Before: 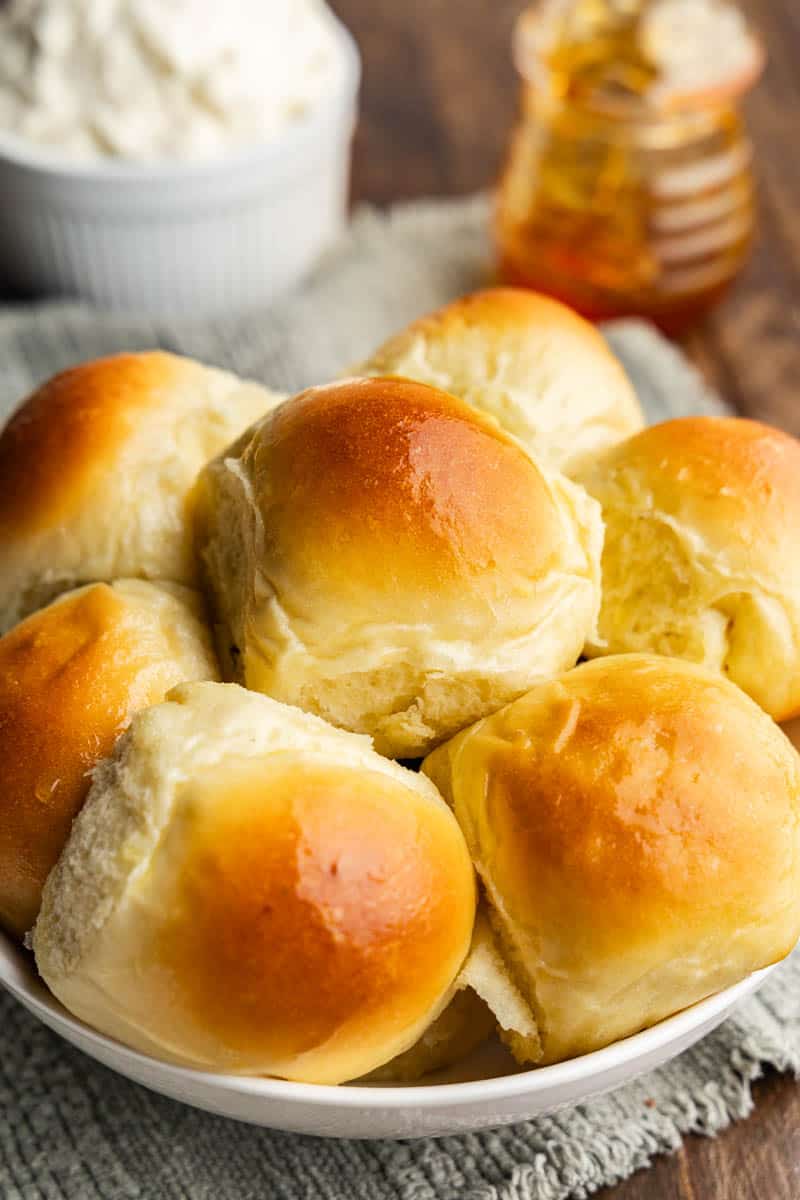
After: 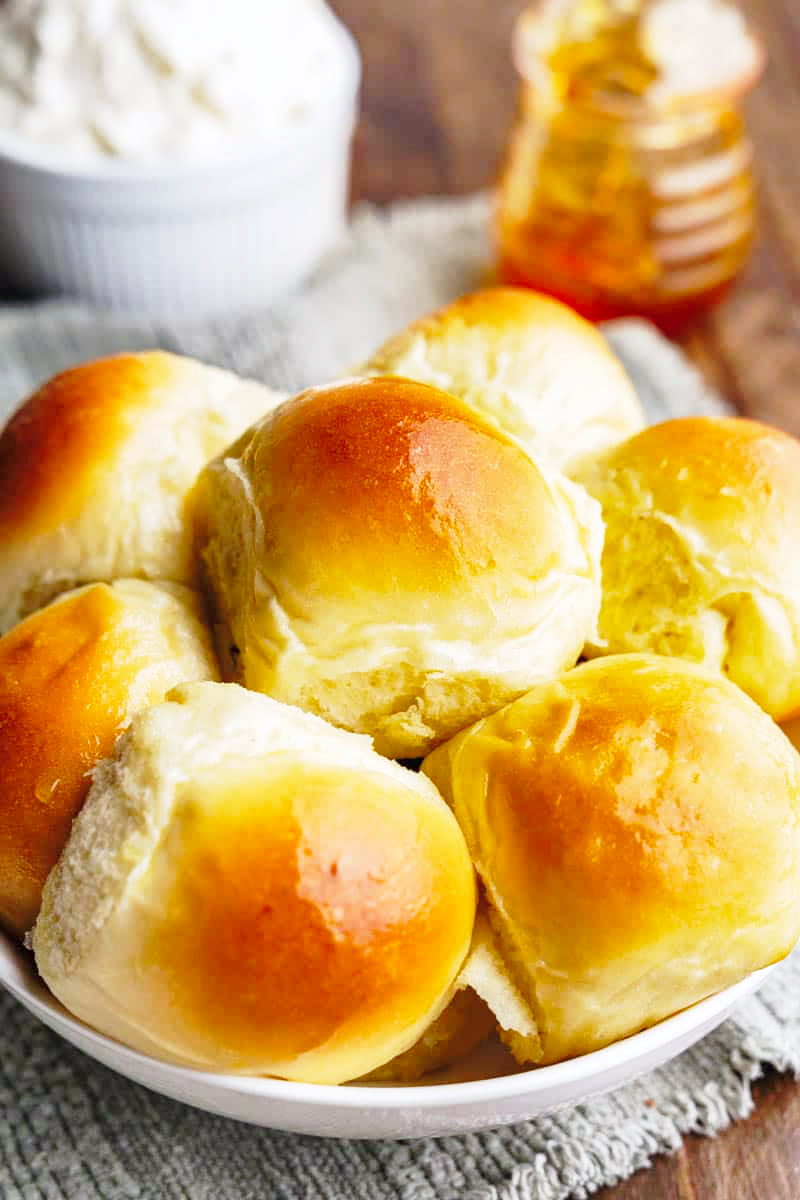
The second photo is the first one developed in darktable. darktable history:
color calibration: illuminant as shot in camera, x 0.358, y 0.373, temperature 4628.91 K
base curve: curves: ch0 [(0, 0) (0.028, 0.03) (0.121, 0.232) (0.46, 0.748) (0.859, 0.968) (1, 1)], preserve colors none
shadows and highlights: on, module defaults
